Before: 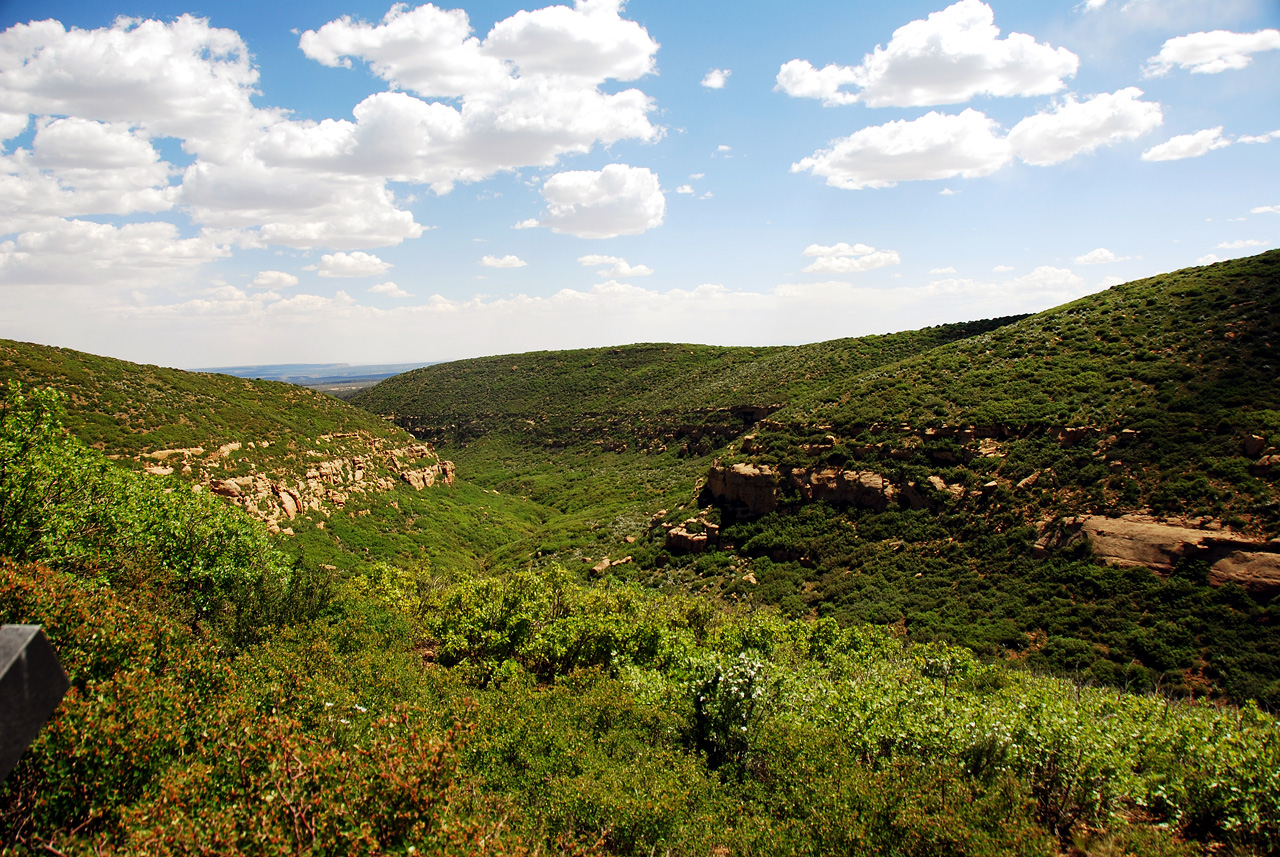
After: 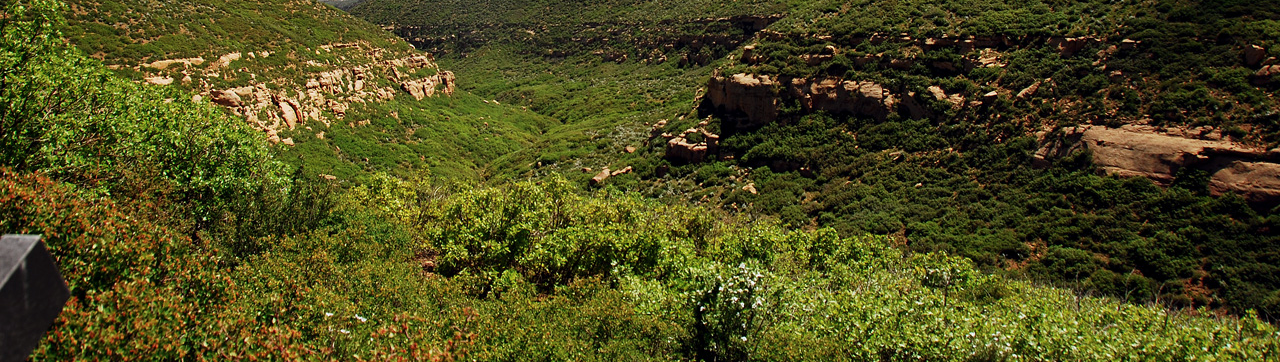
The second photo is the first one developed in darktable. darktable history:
crop: top 45.547%, bottom 12.117%
color calibration: illuminant as shot in camera, x 0.358, y 0.373, temperature 4628.91 K
